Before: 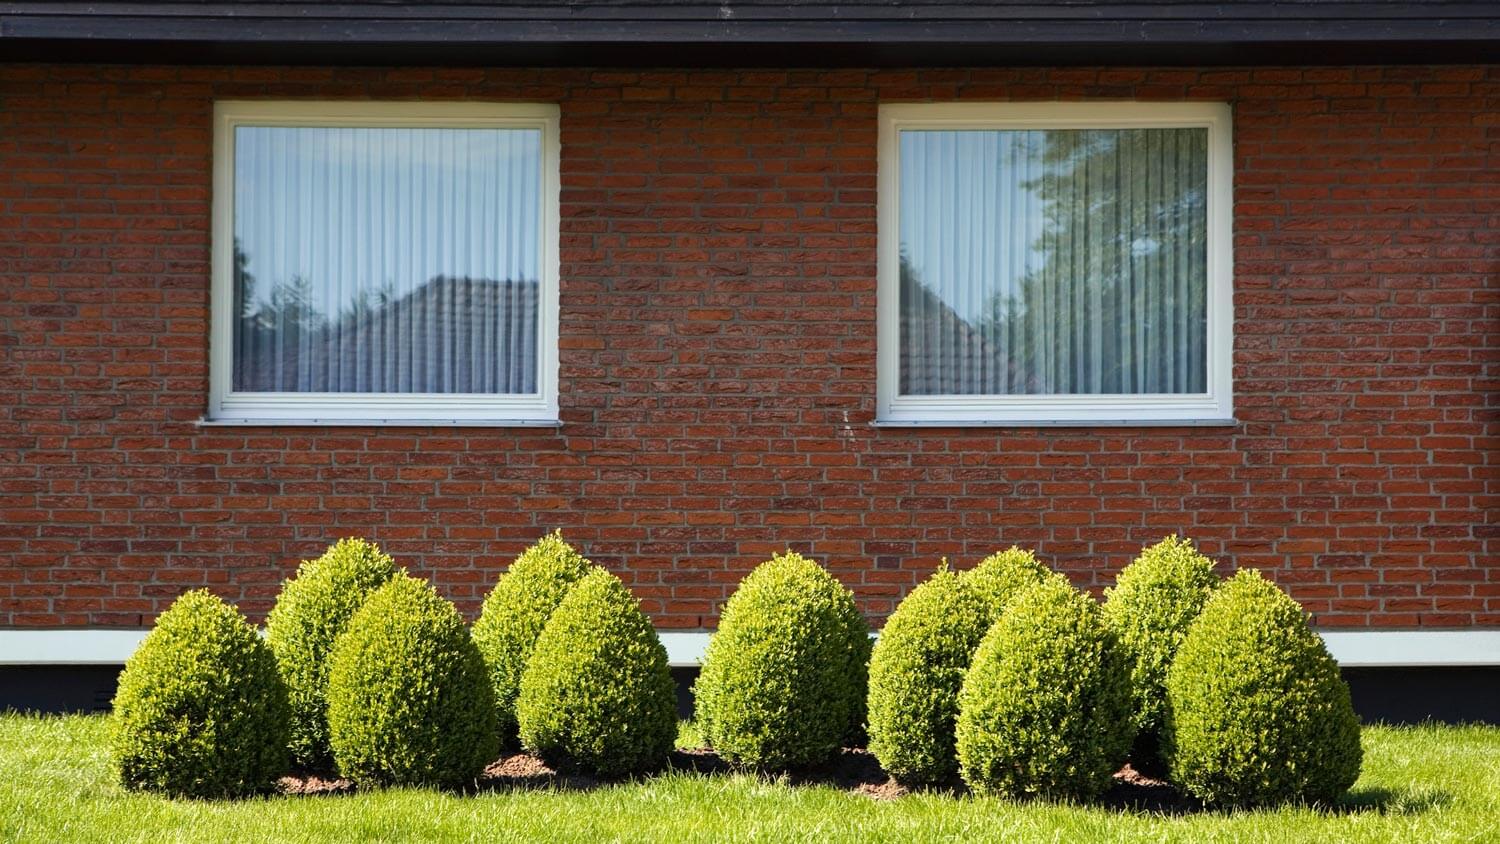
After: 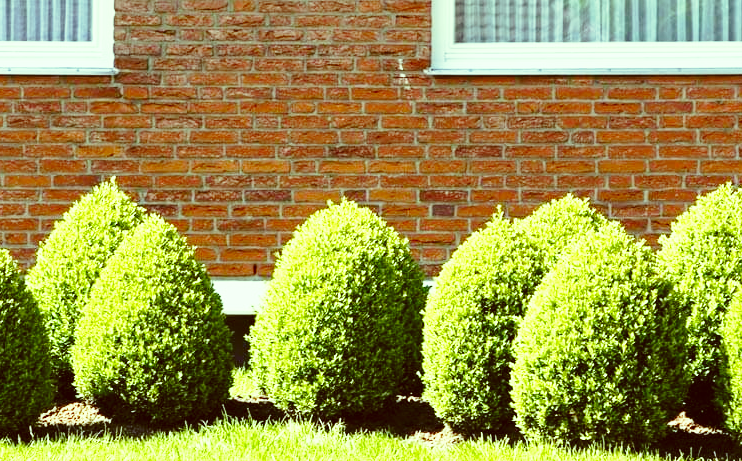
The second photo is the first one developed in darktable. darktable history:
crop: left 29.672%, top 41.786%, right 20.851%, bottom 3.487%
exposure: black level correction 0, exposure 0.5 EV, compensate highlight preservation false
color balance: mode lift, gamma, gain (sRGB), lift [0.997, 0.979, 1.021, 1.011], gamma [1, 1.084, 0.916, 0.998], gain [1, 0.87, 1.13, 1.101], contrast 4.55%, contrast fulcrum 38.24%, output saturation 104.09%
base curve: curves: ch0 [(0, 0) (0.028, 0.03) (0.121, 0.232) (0.46, 0.748) (0.859, 0.968) (1, 1)], preserve colors none
color correction: highlights a* -5.3, highlights b* 9.8, shadows a* 9.8, shadows b* 24.26
